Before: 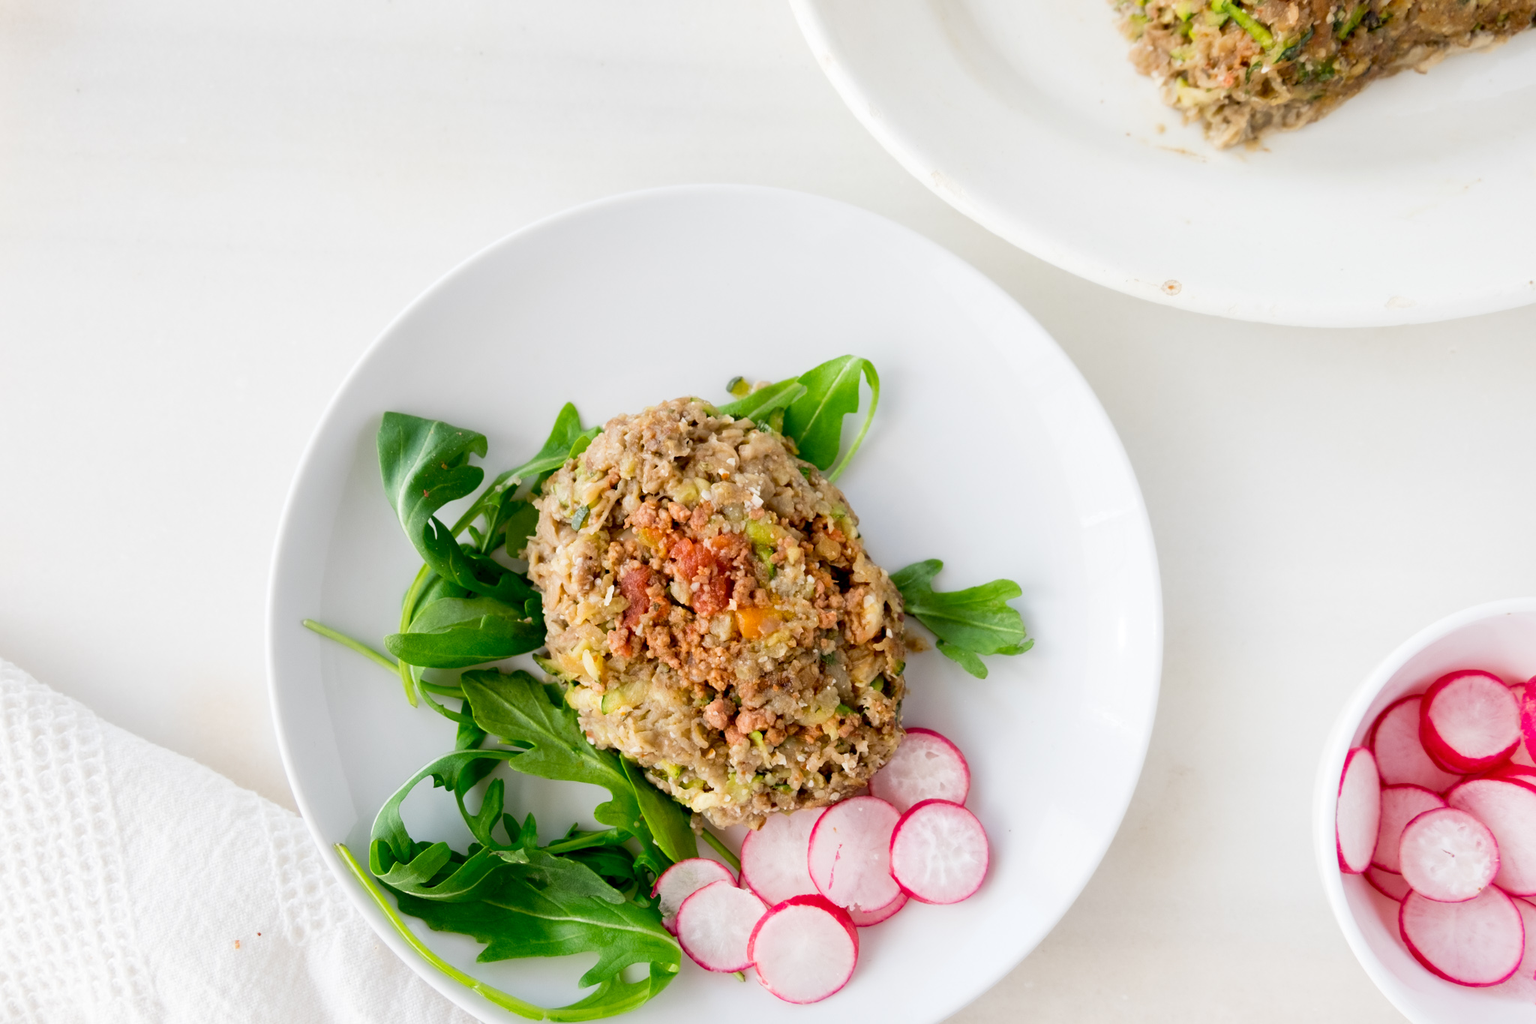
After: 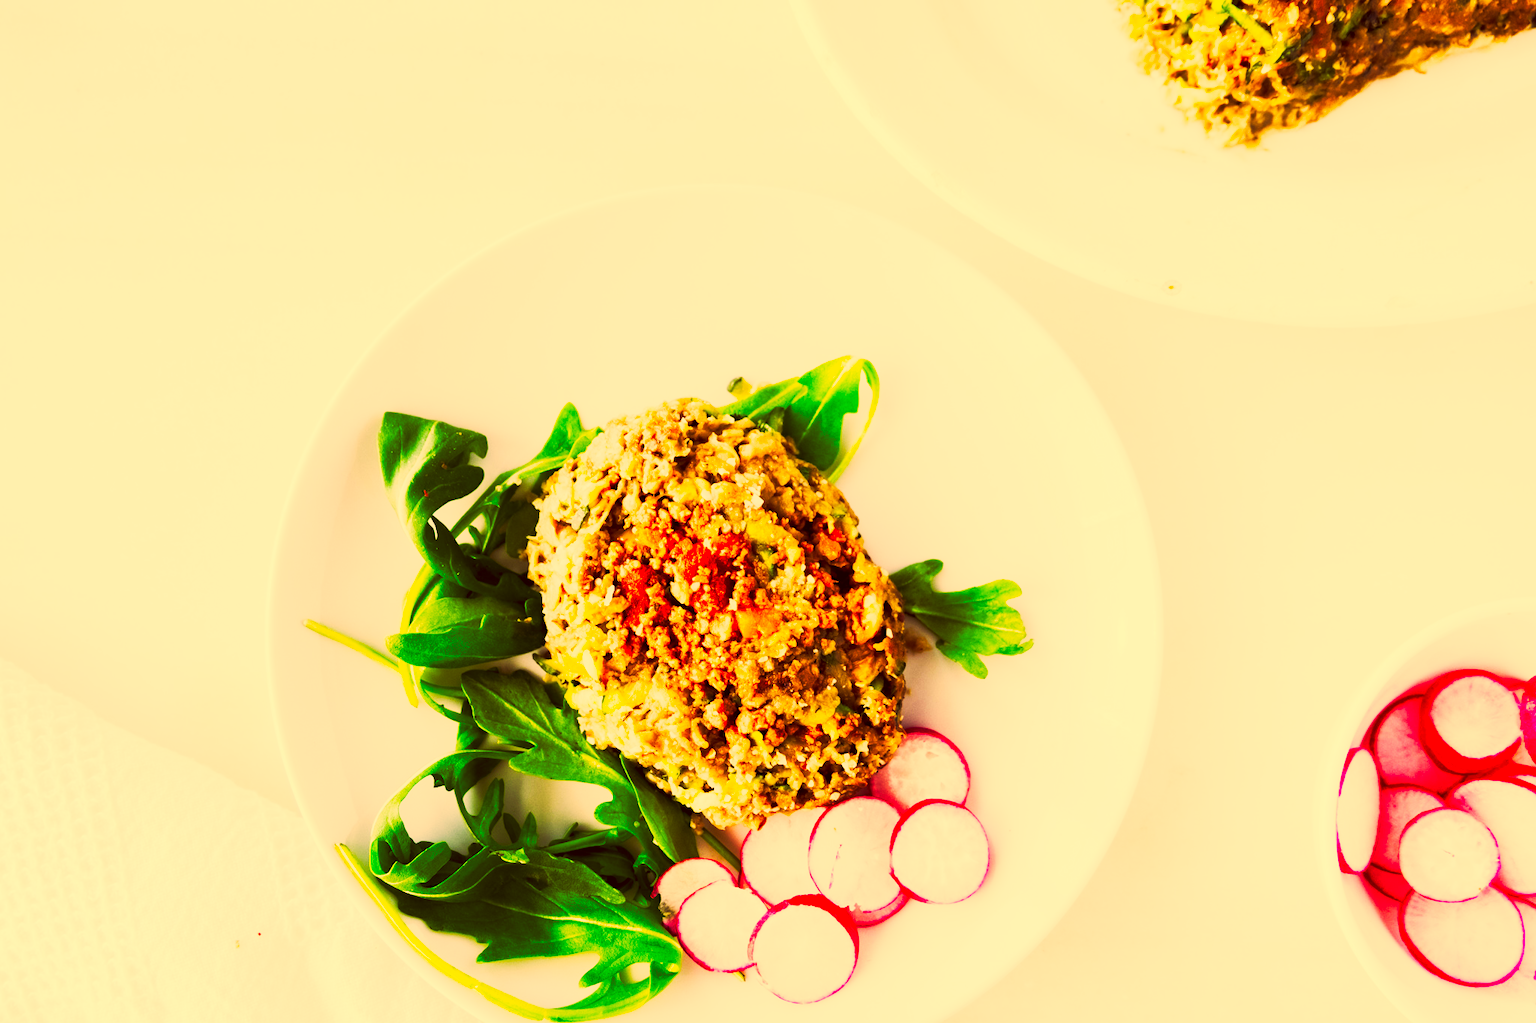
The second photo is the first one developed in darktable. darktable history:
color correction: highlights a* 10.1, highlights b* 39.43, shadows a* 14.65, shadows b* 3.3
tone curve: curves: ch0 [(0, 0) (0.427, 0.375) (0.616, 0.801) (1, 1)], preserve colors none
